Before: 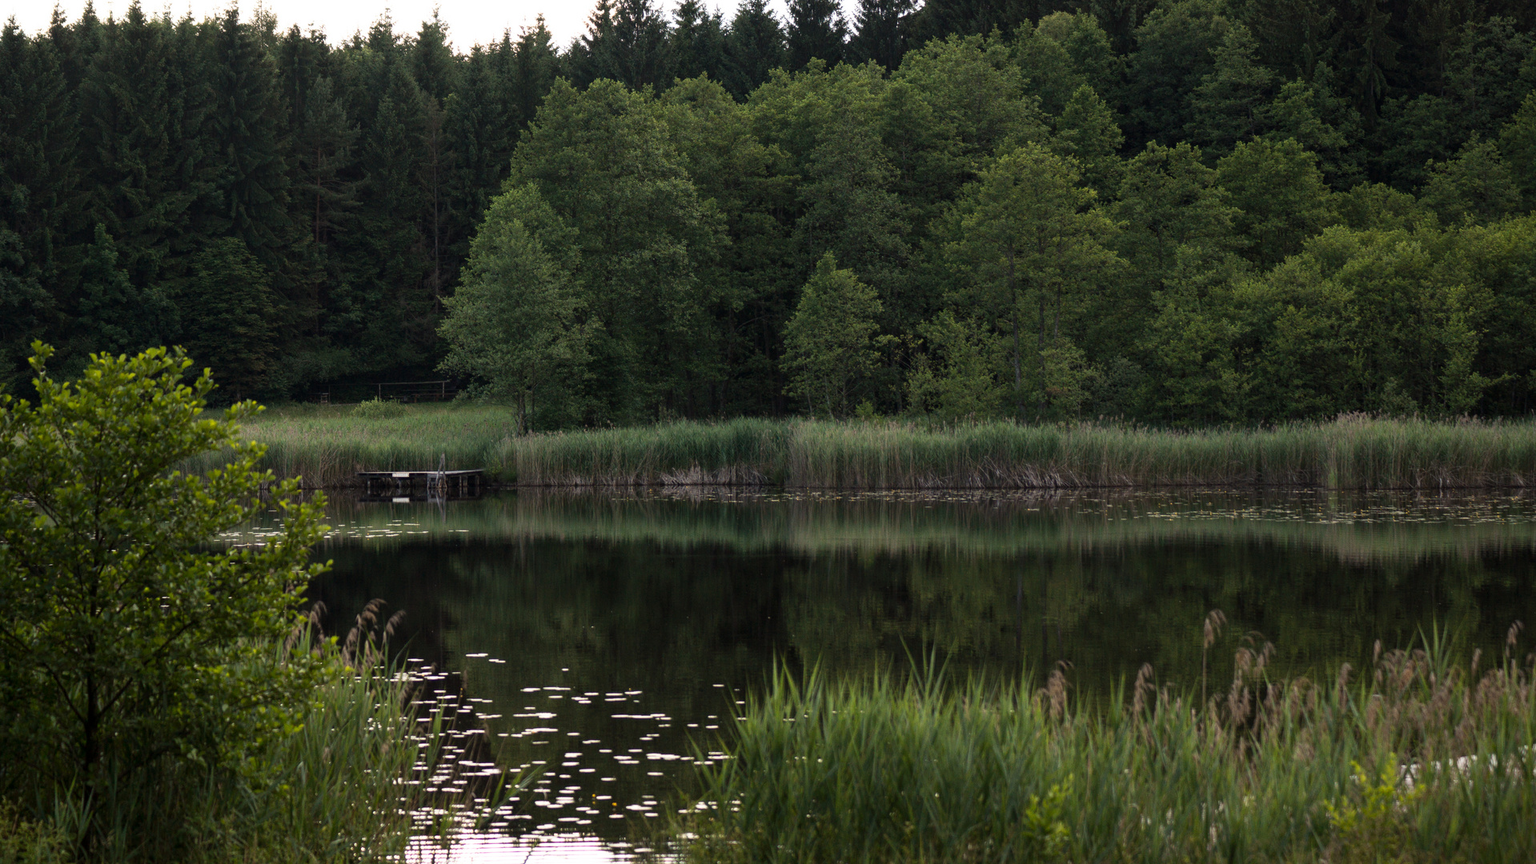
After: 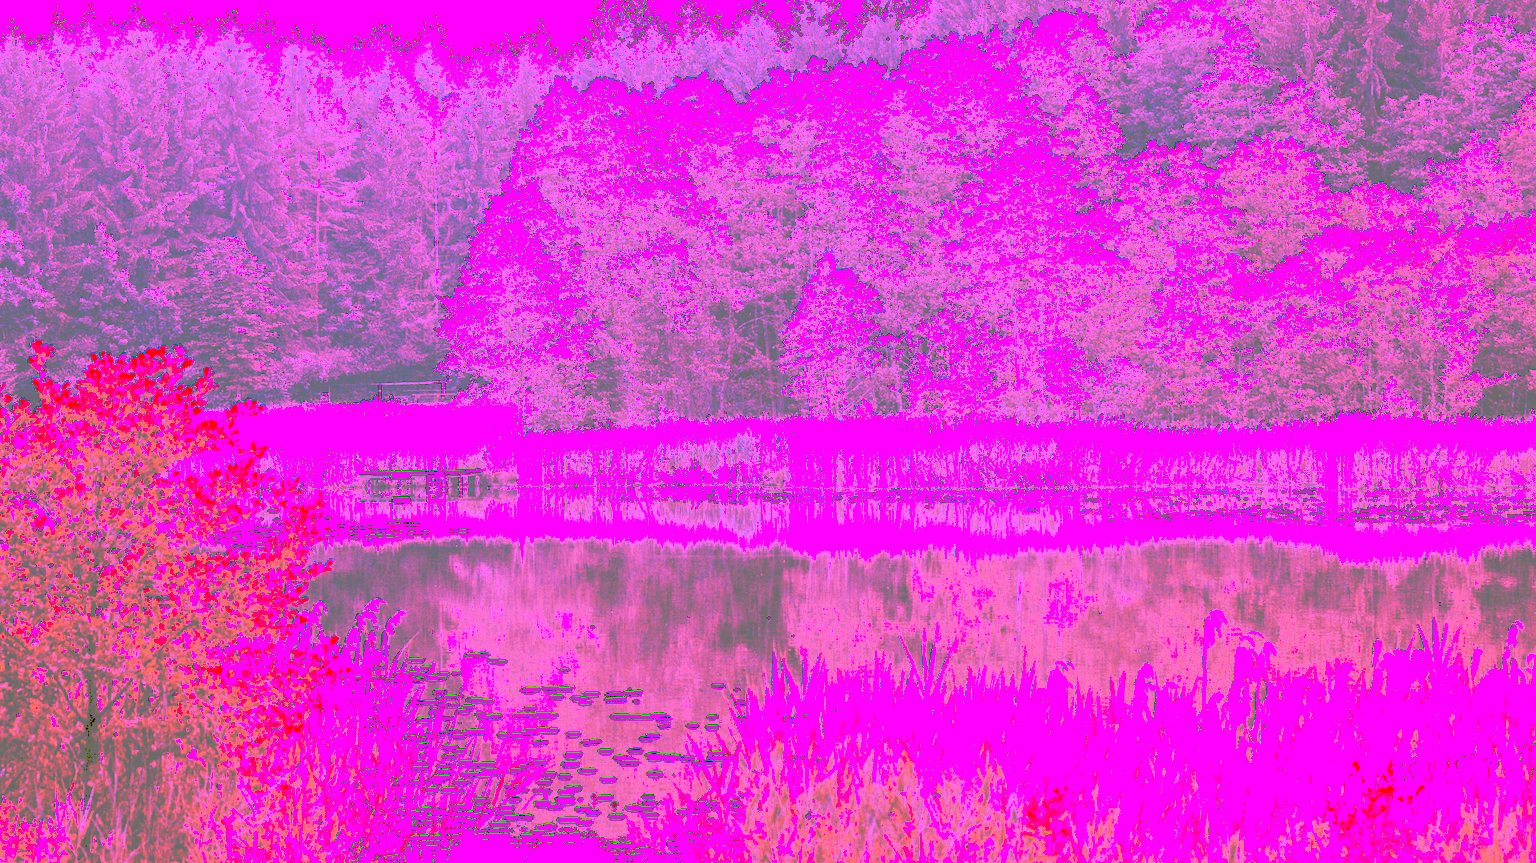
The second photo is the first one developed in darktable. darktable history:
color balance rgb: linear chroma grading › shadows -3%, linear chroma grading › highlights -4%
tone curve: curves: ch0 [(0, 0) (0.003, 0.449) (0.011, 0.449) (0.025, 0.449) (0.044, 0.45) (0.069, 0.453) (0.1, 0.453) (0.136, 0.455) (0.177, 0.458) (0.224, 0.462) (0.277, 0.47) (0.335, 0.491) (0.399, 0.522) (0.468, 0.561) (0.543, 0.619) (0.623, 0.69) (0.709, 0.756) (0.801, 0.802) (0.898, 0.825) (1, 1)], preserve colors none
crop: bottom 0.071%
white balance: red 8, blue 8
